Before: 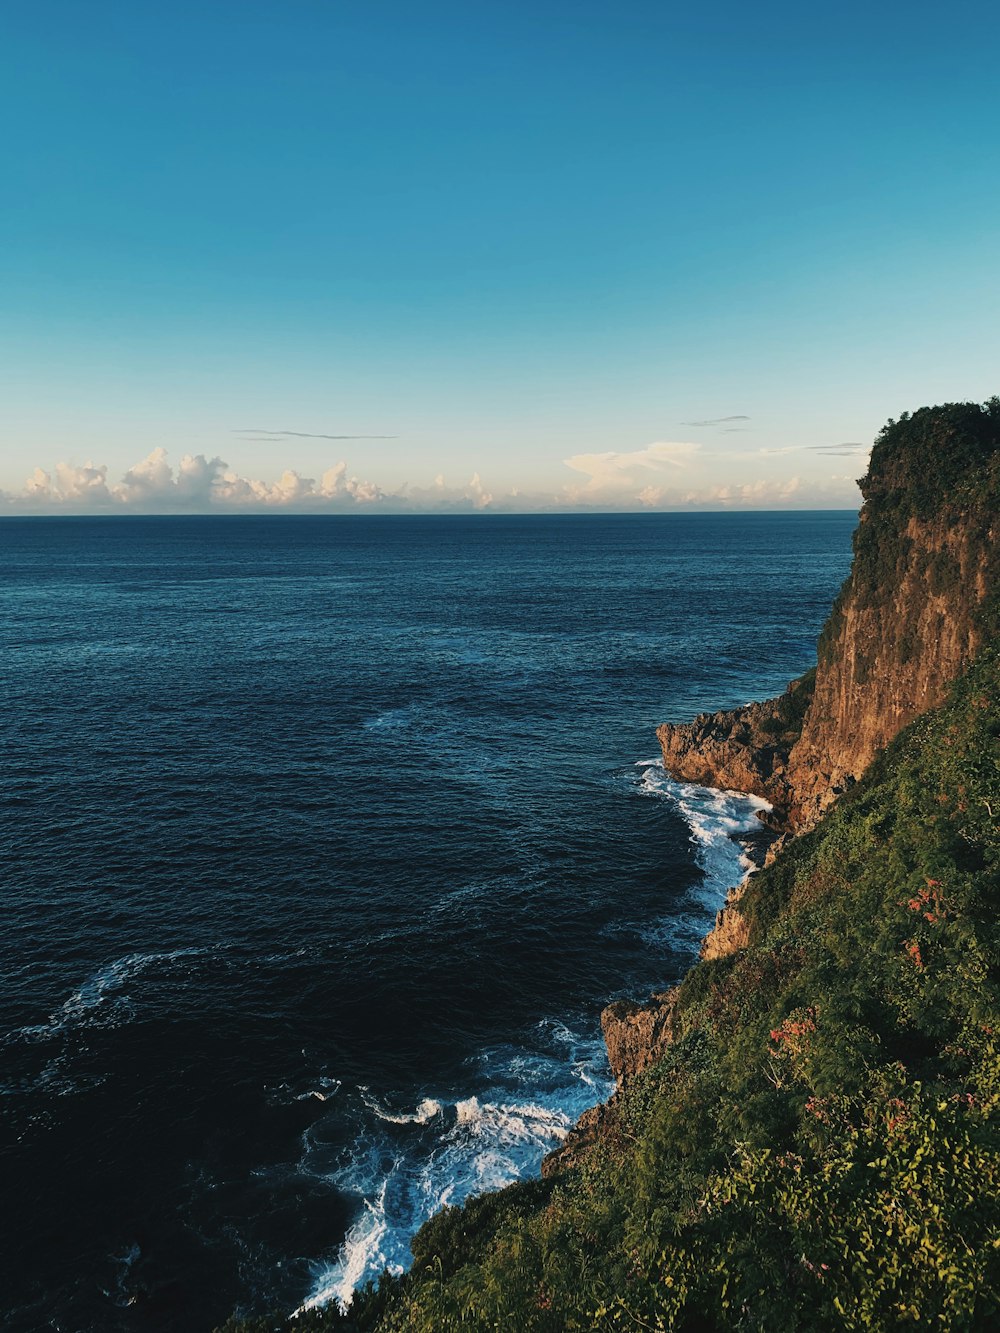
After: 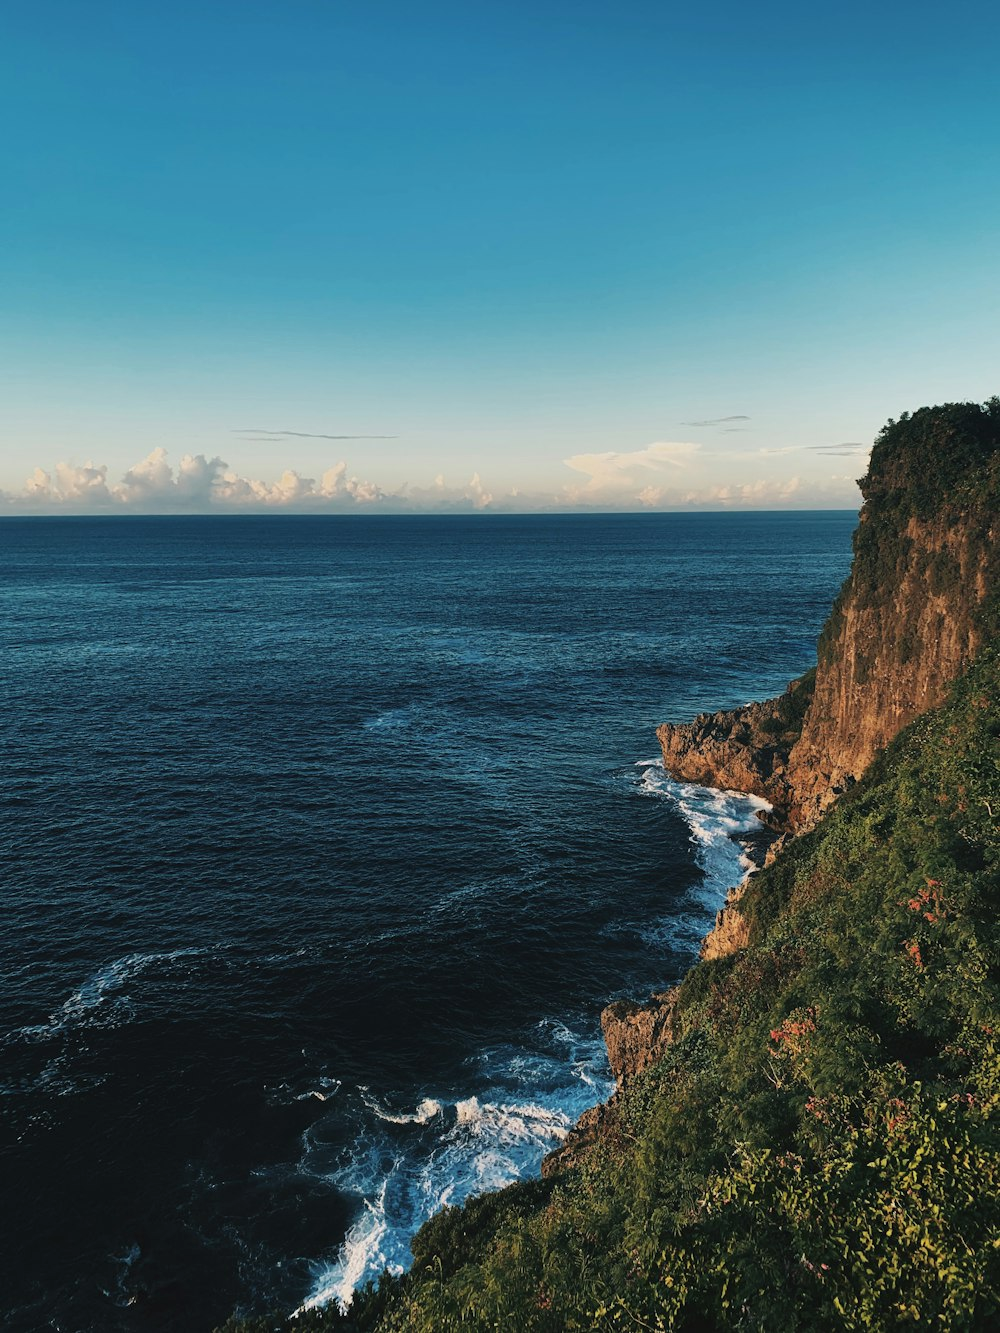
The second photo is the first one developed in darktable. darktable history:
shadows and highlights: shadows 20.97, highlights -37.1, soften with gaussian
